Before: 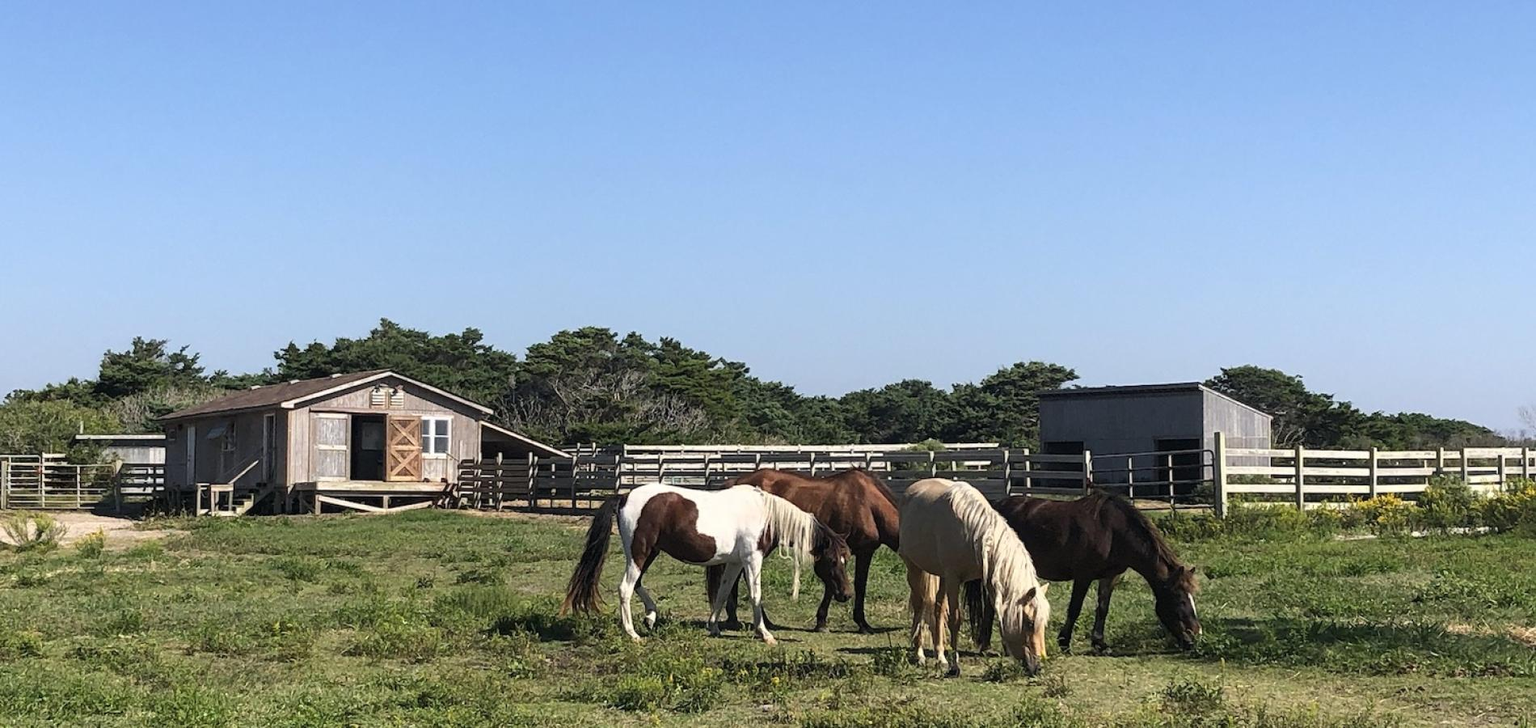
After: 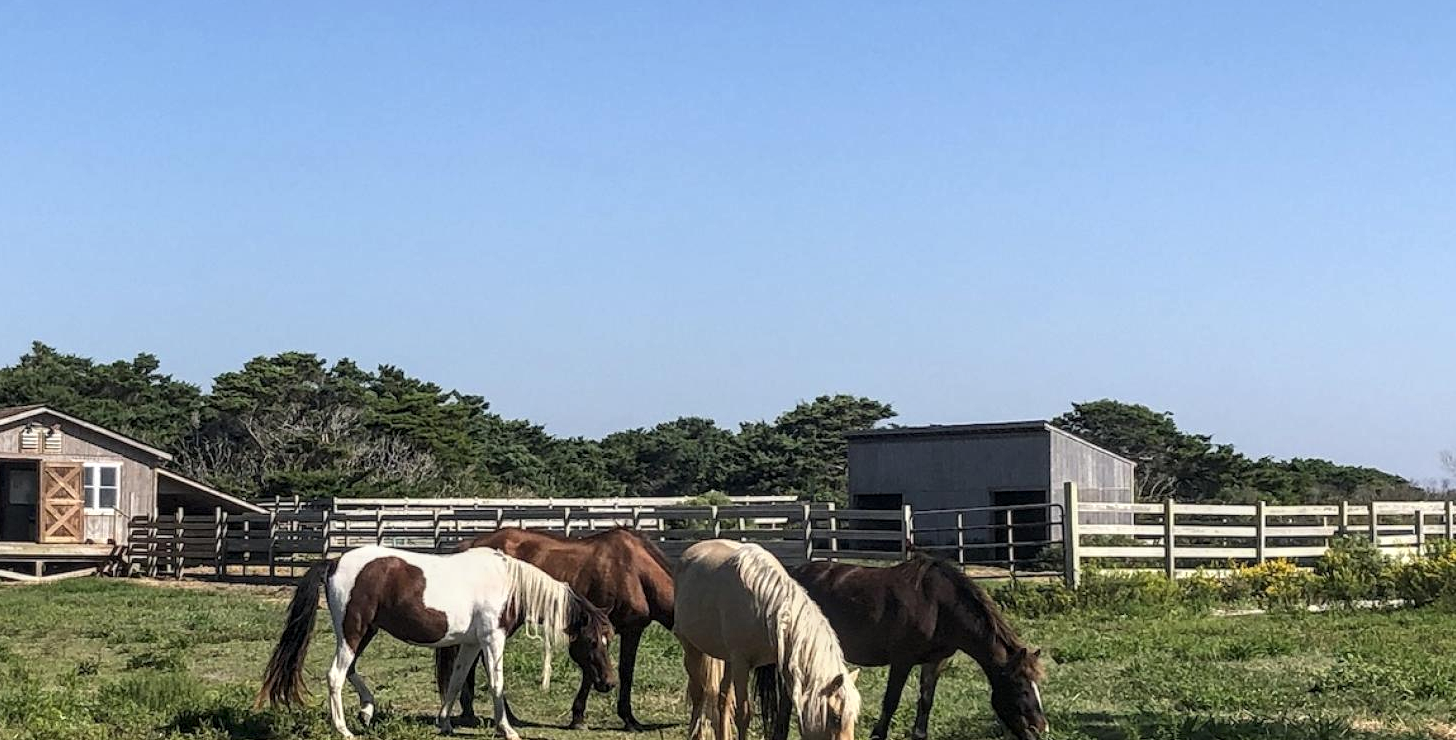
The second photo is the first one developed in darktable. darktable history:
local contrast: detail 130%
crop: left 23.095%, top 5.827%, bottom 11.854%
tone equalizer: on, module defaults
